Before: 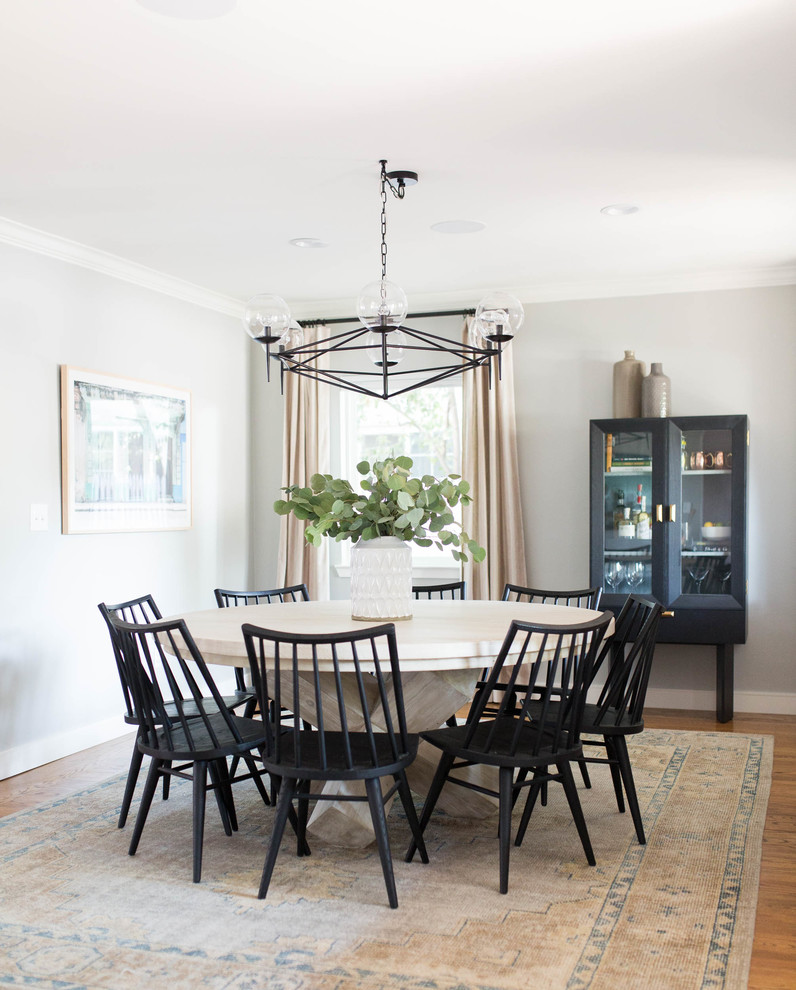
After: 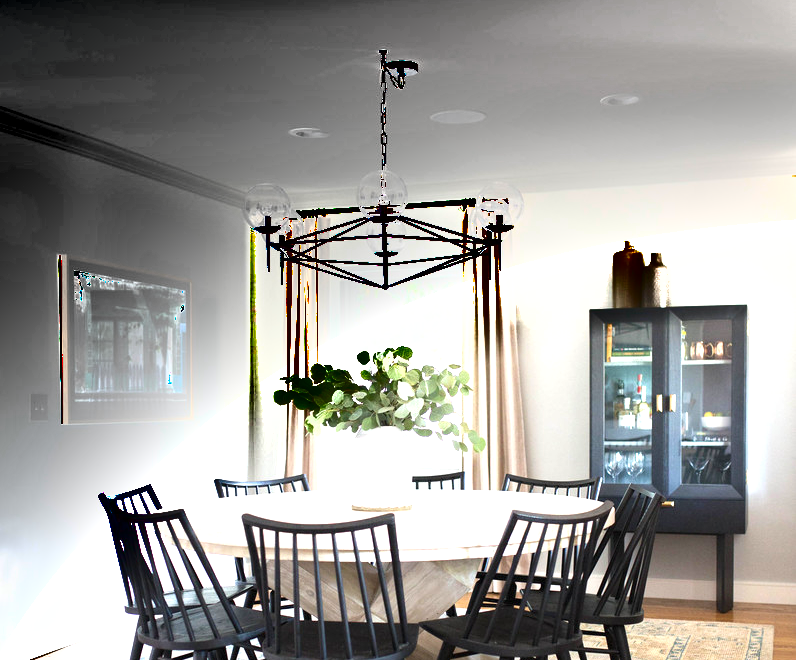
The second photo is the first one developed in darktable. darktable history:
exposure: black level correction 0, exposure 1.1 EV, compensate exposure bias true, compensate highlight preservation false
shadows and highlights: radius 331.84, shadows 53.55, highlights -100, compress 94.63%, highlights color adjustment 73.23%, soften with gaussian
crop: top 11.166%, bottom 22.168%
